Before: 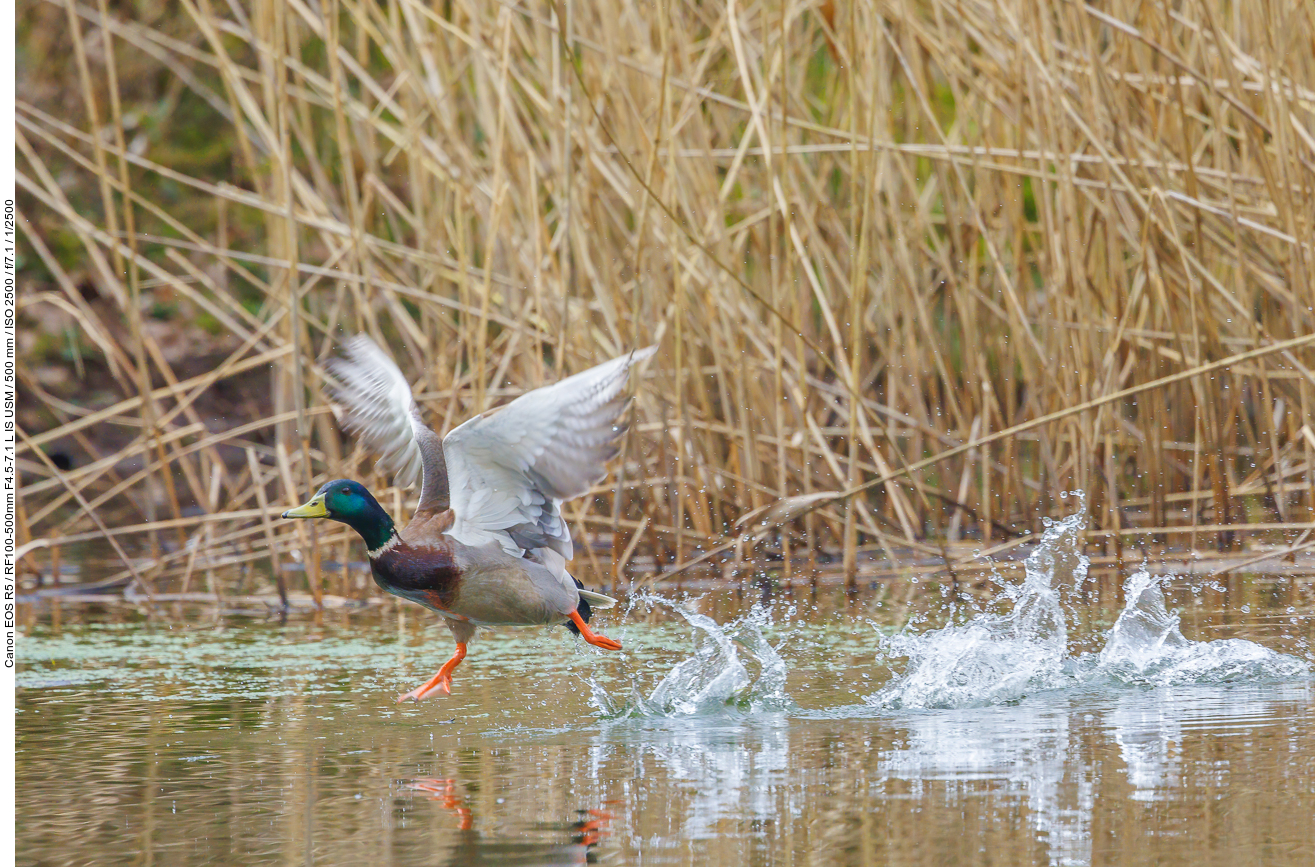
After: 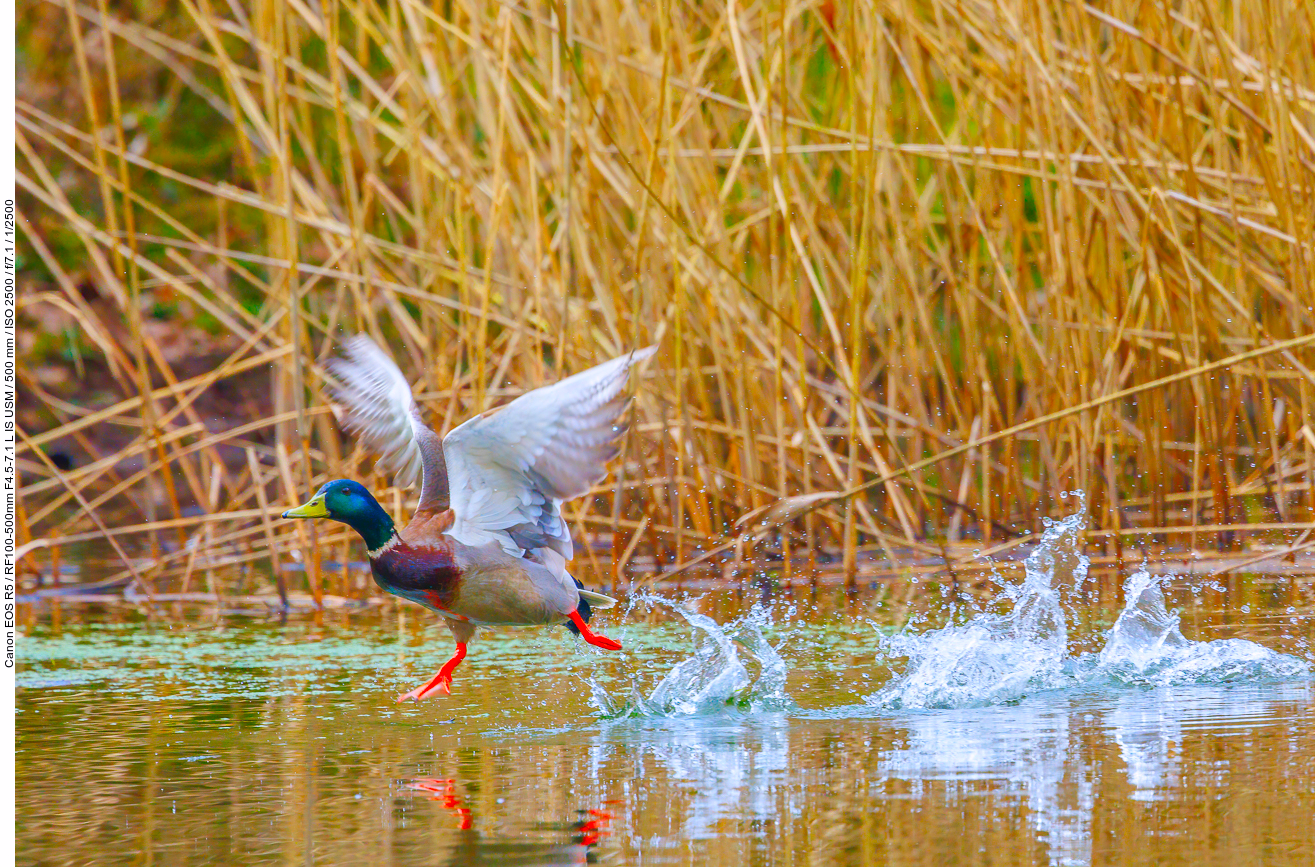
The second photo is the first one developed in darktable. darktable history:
white balance: red 1.004, blue 1.024
color correction: saturation 2.15
